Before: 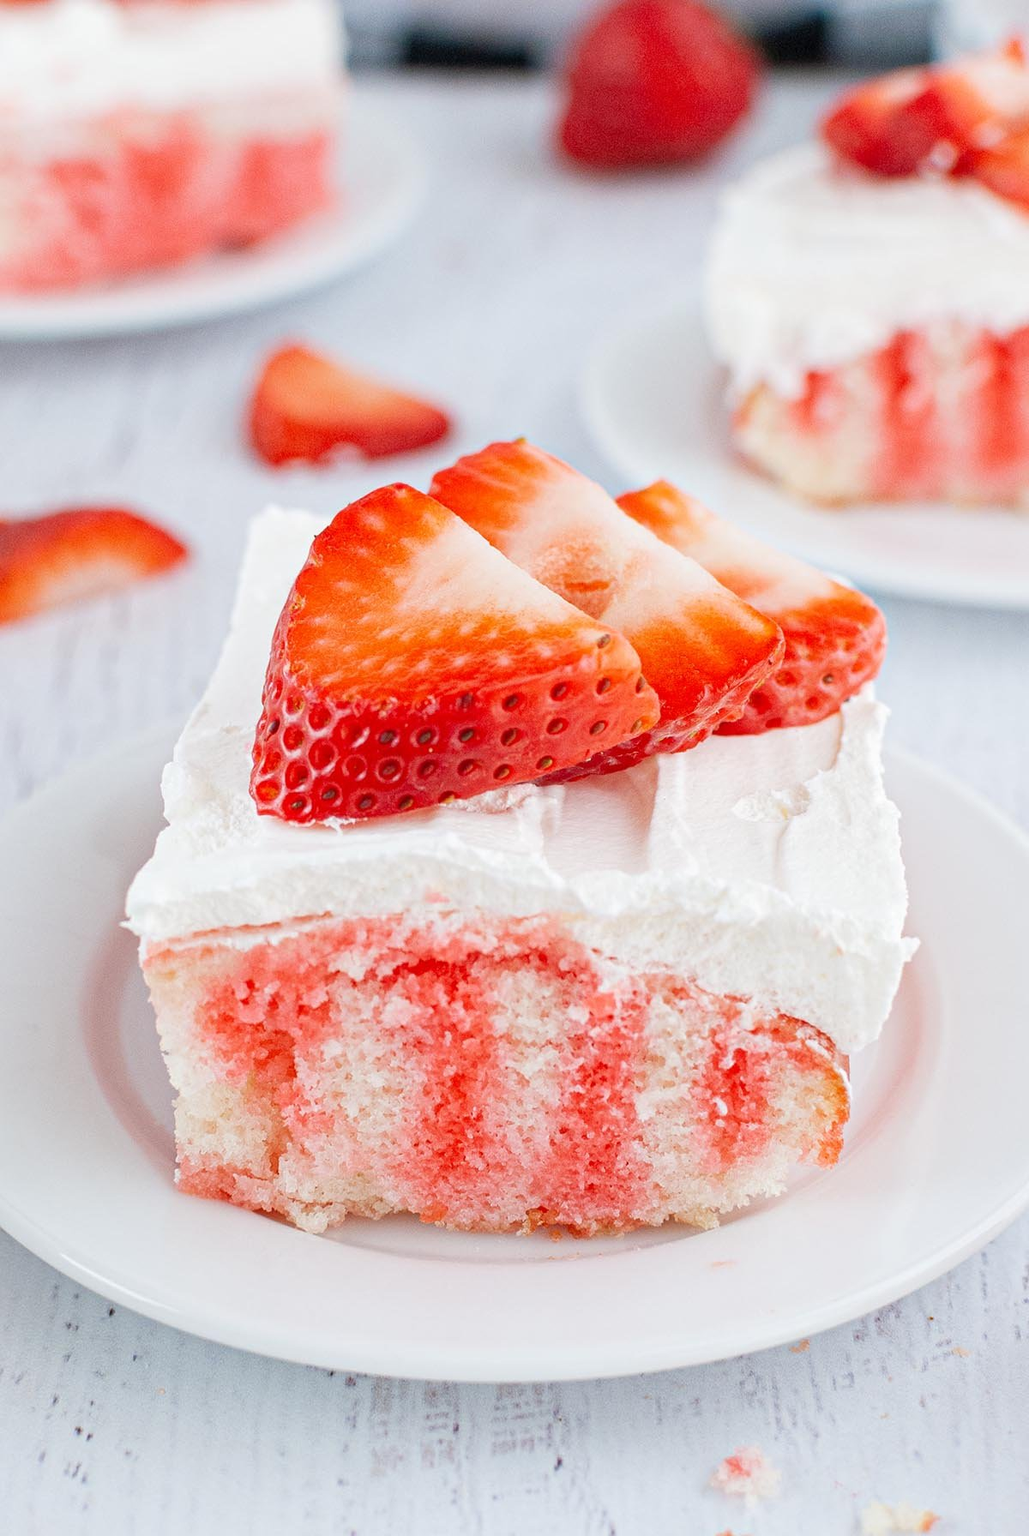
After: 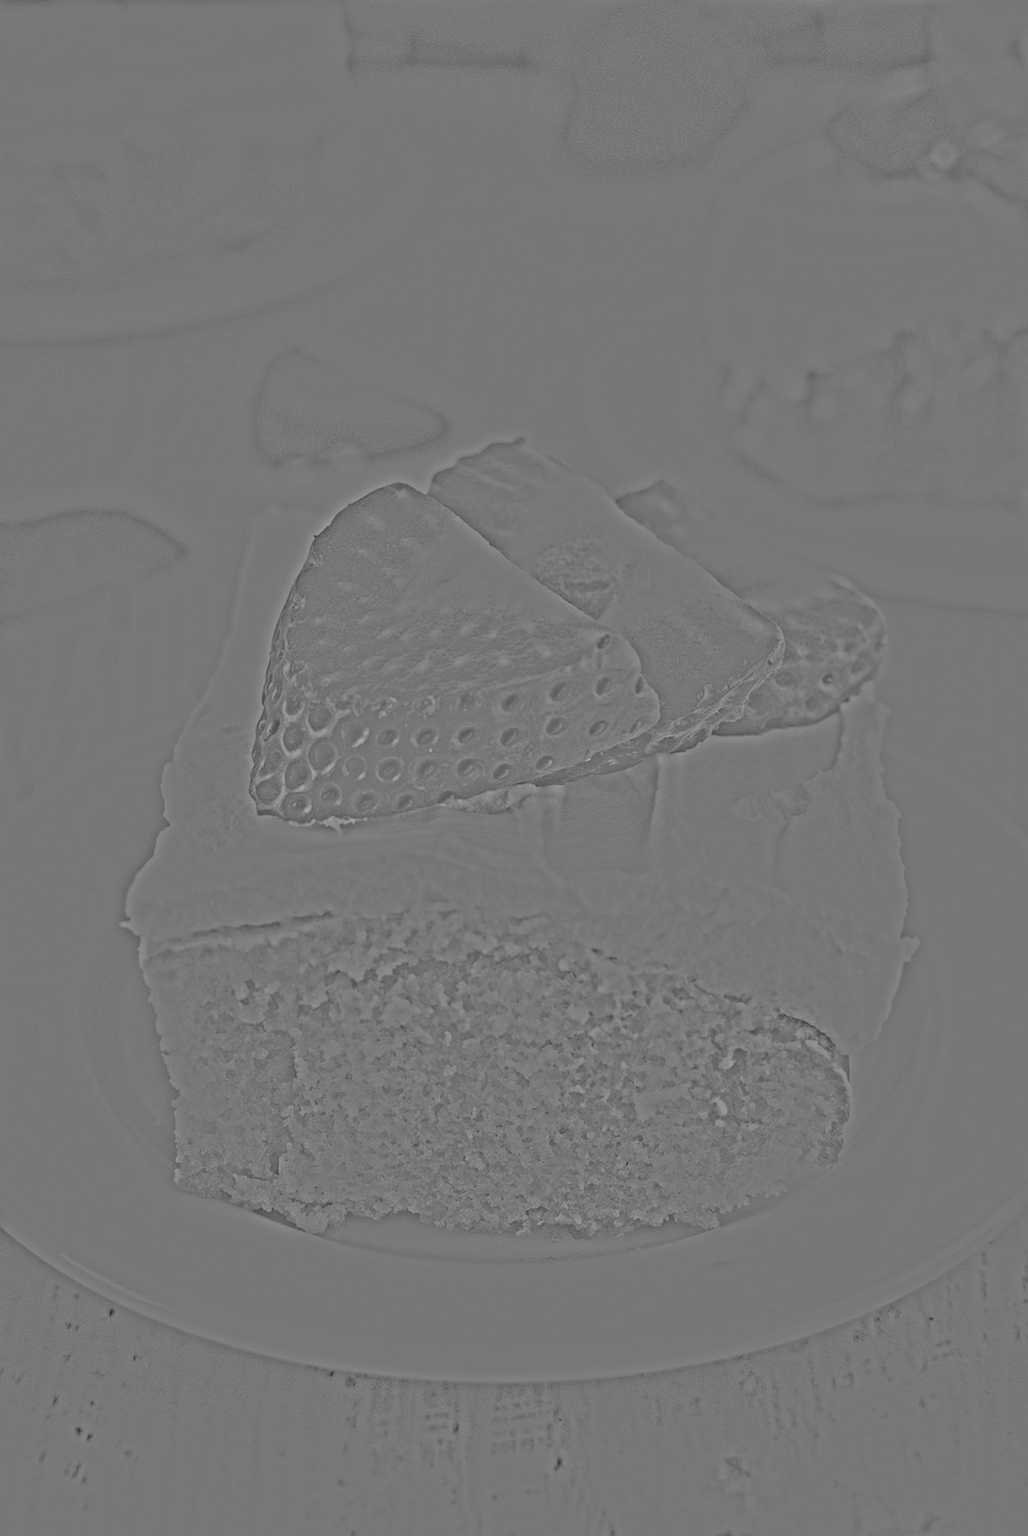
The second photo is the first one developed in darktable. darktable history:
color contrast: green-magenta contrast 0.8, blue-yellow contrast 1.1, unbound 0
white balance: red 0.98, blue 1.034
highpass: sharpness 25.84%, contrast boost 14.94%
